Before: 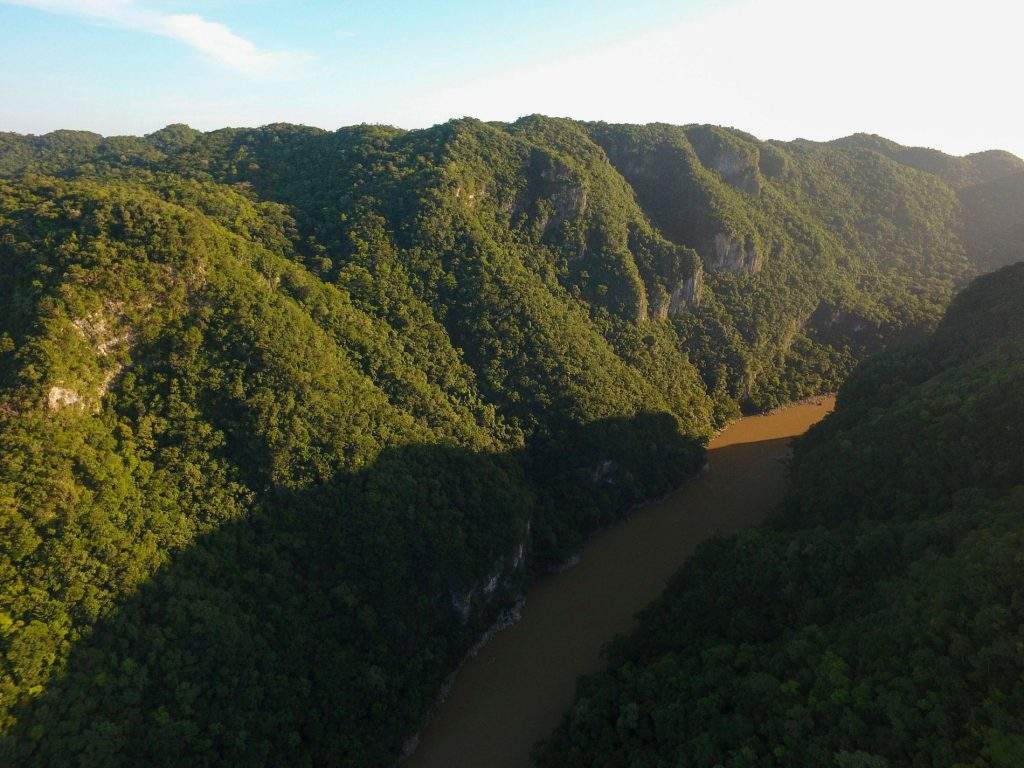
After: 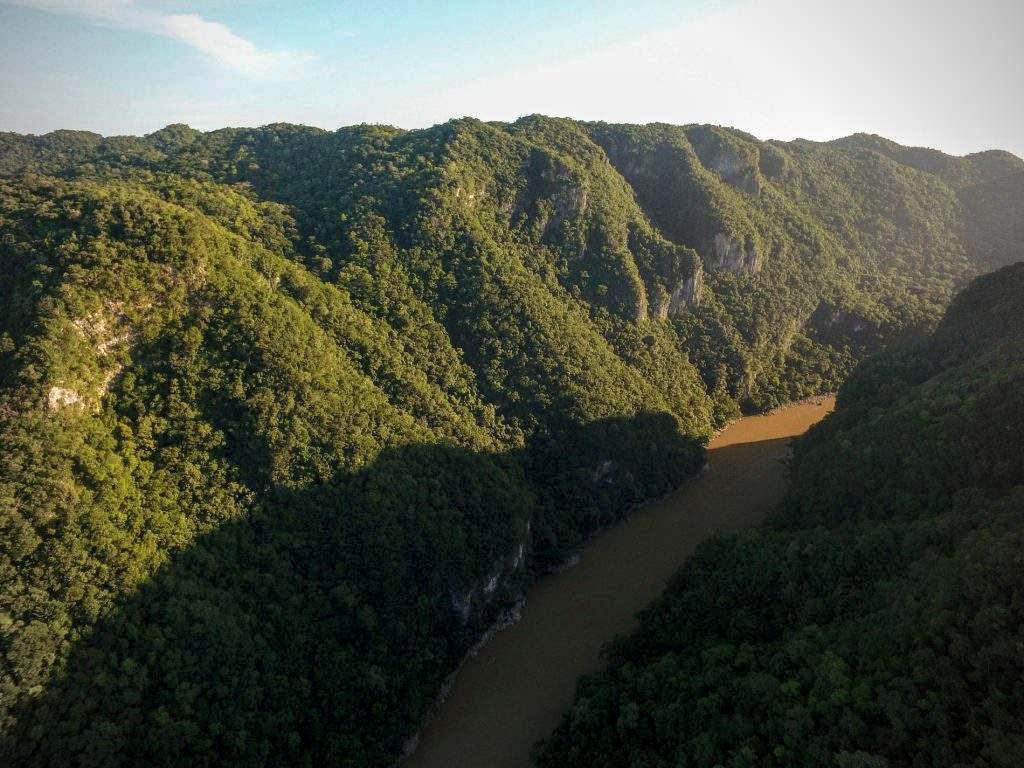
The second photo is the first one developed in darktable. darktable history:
vignetting: on, module defaults
local contrast: highlights 61%, detail 143%, midtone range 0.428
